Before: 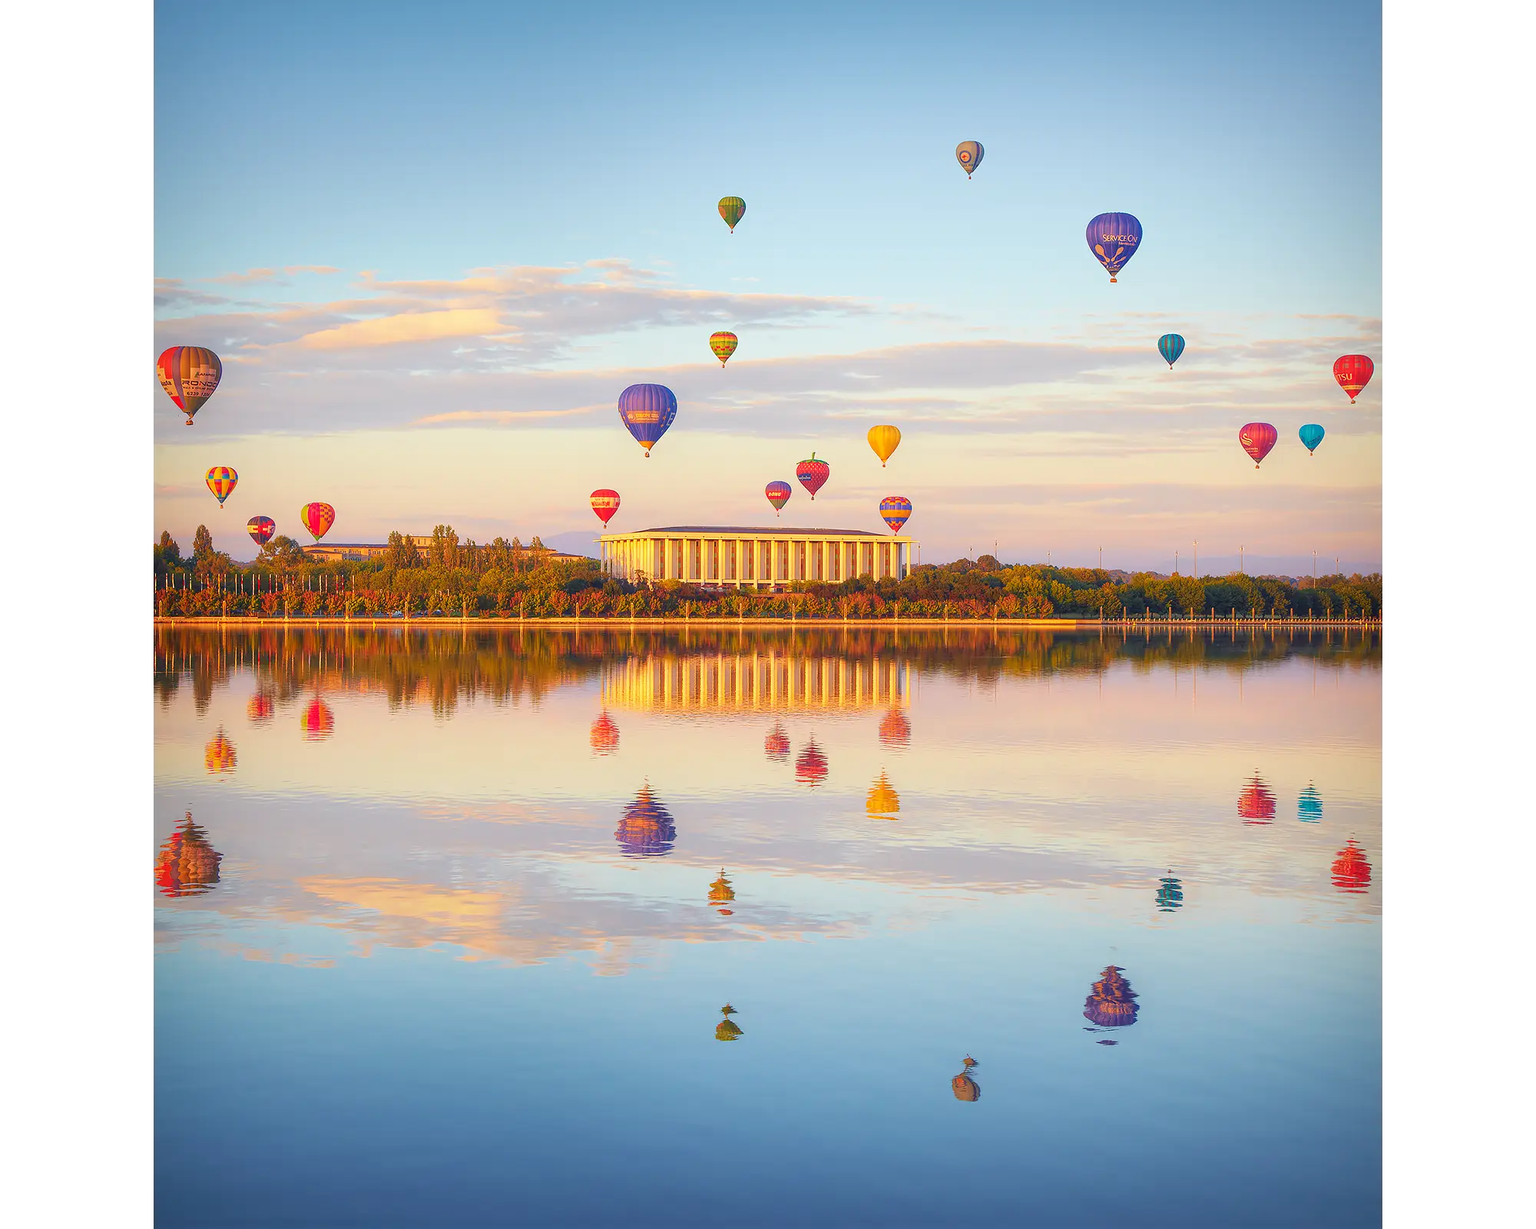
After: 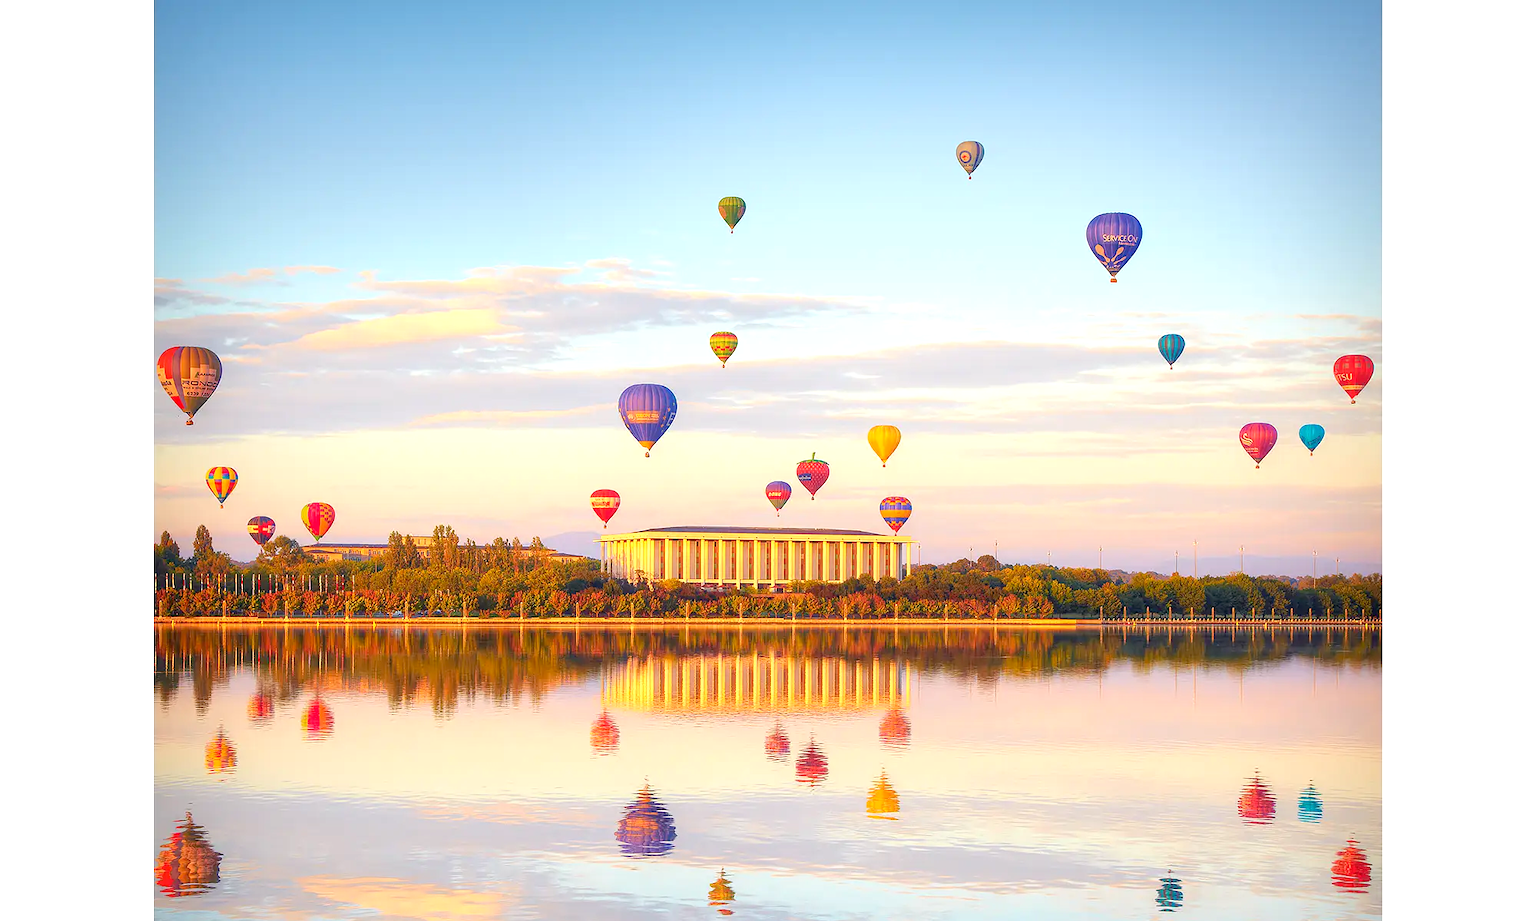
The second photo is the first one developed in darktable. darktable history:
exposure: black level correction 0.005, exposure 0.417 EV, compensate highlight preservation false
crop: bottom 24.988%
